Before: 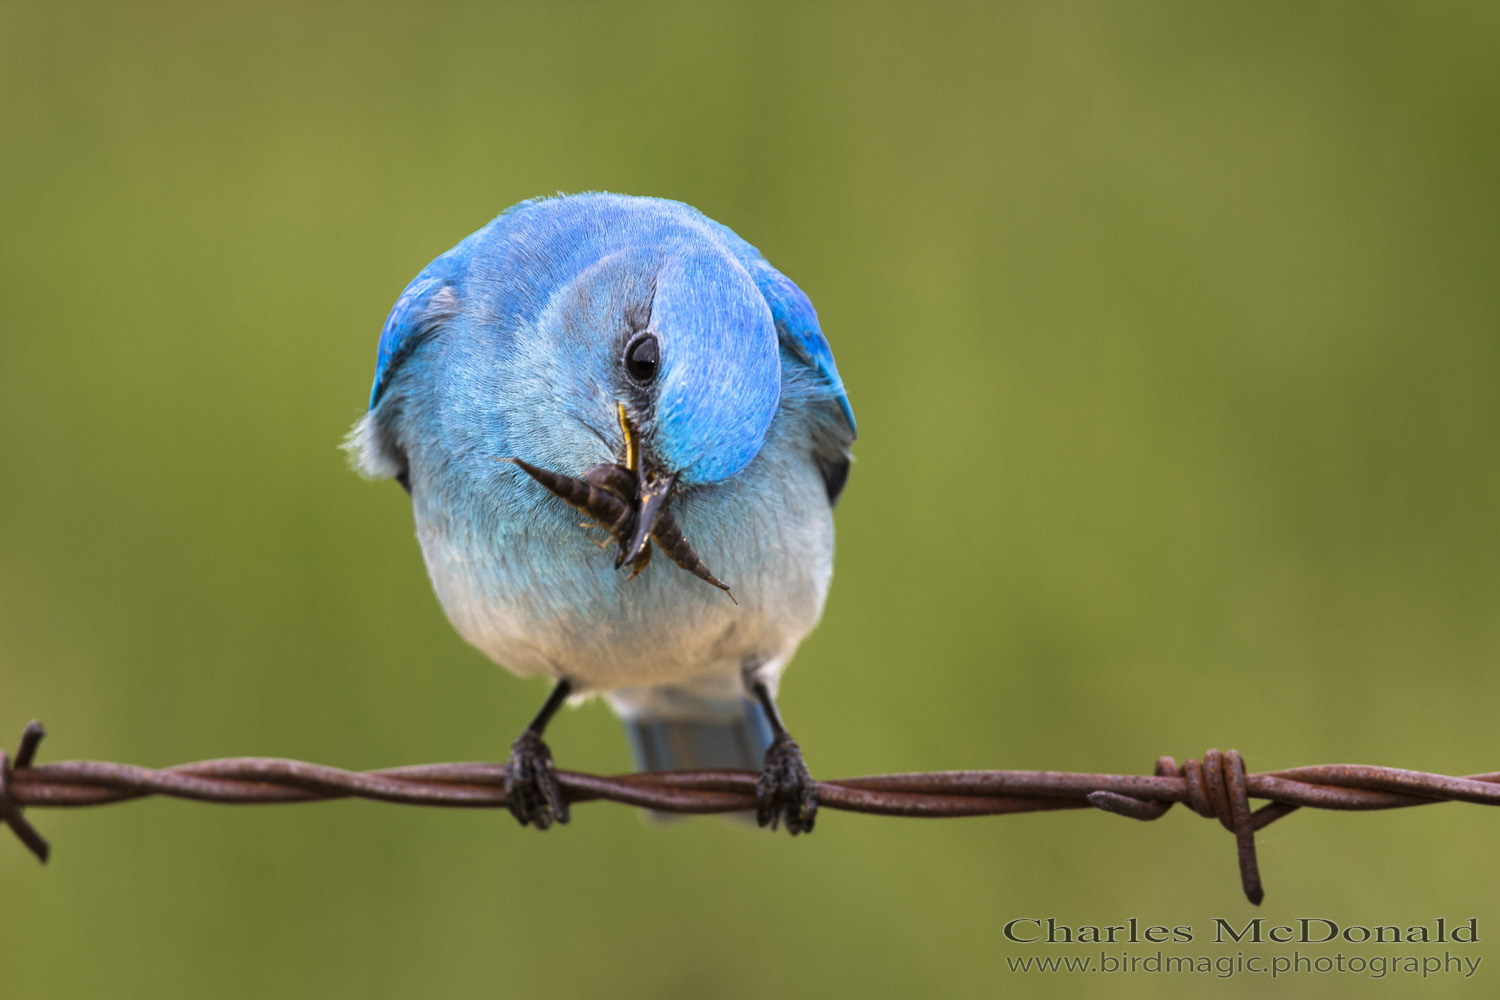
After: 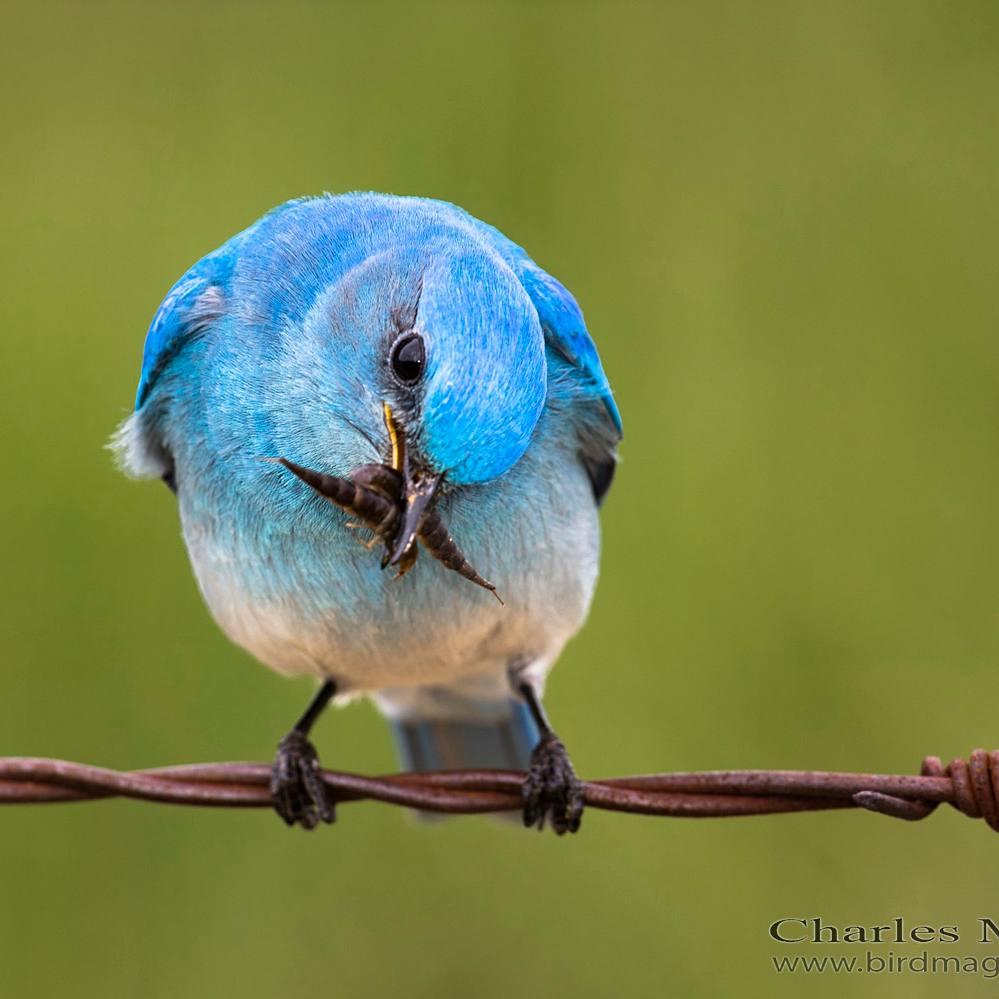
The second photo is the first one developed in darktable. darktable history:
crop and rotate: left 15.63%, right 17.714%
sharpen: amount 0.216
